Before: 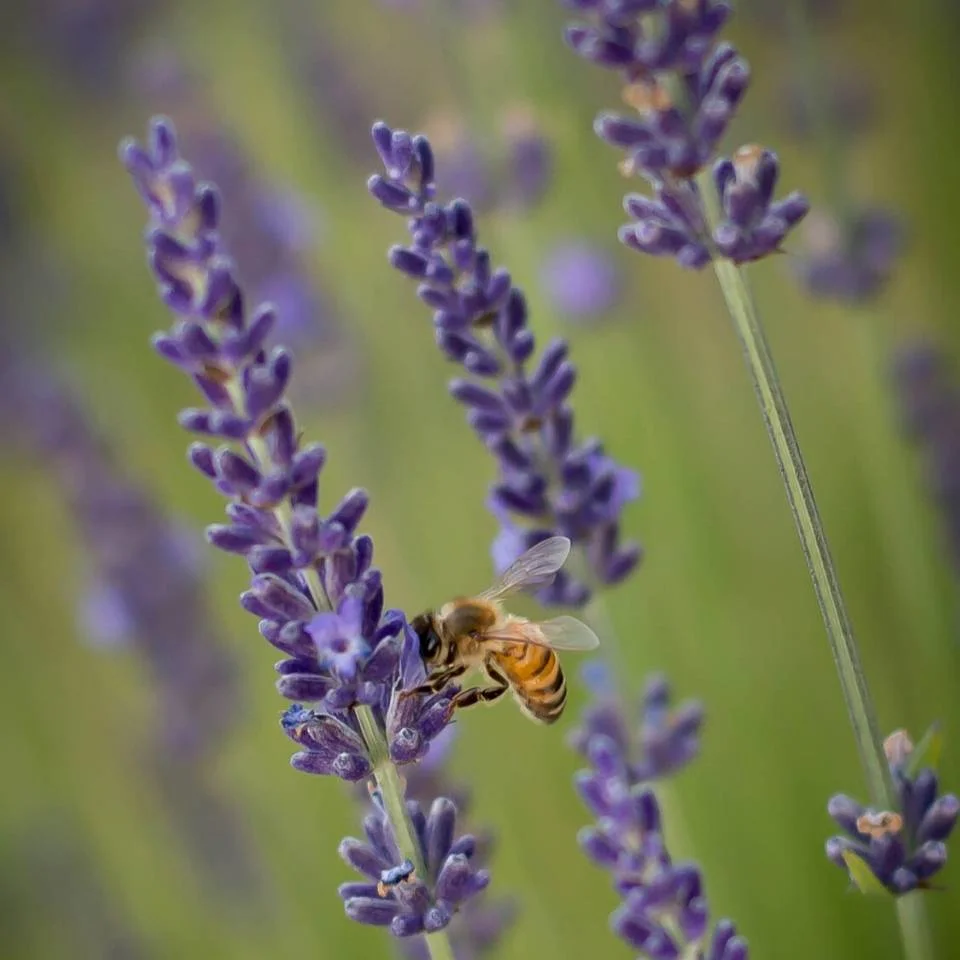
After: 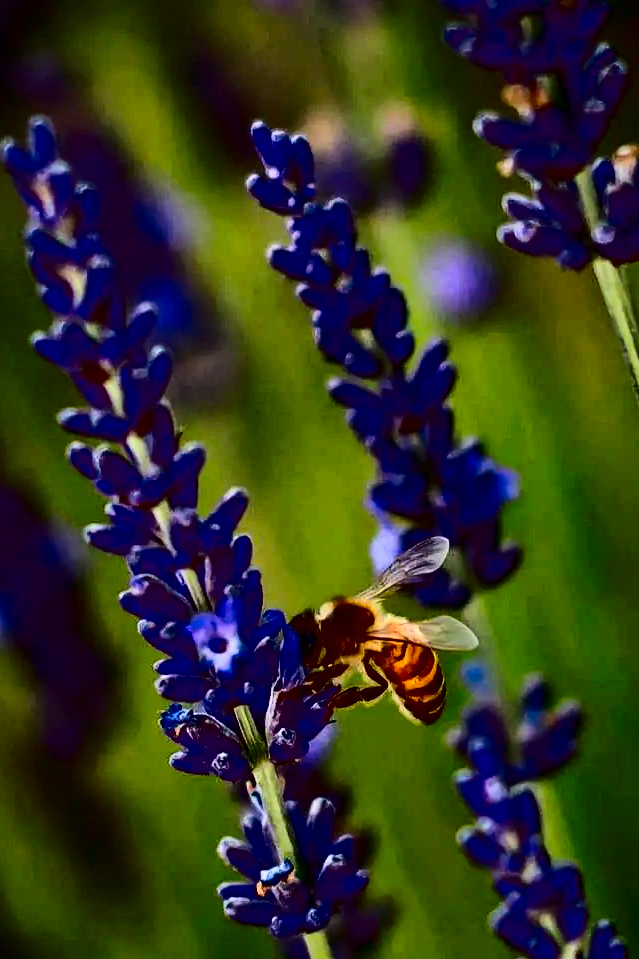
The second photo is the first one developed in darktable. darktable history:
crop and rotate: left 12.673%, right 20.66%
contrast brightness saturation: contrast 0.77, brightness -1, saturation 1
